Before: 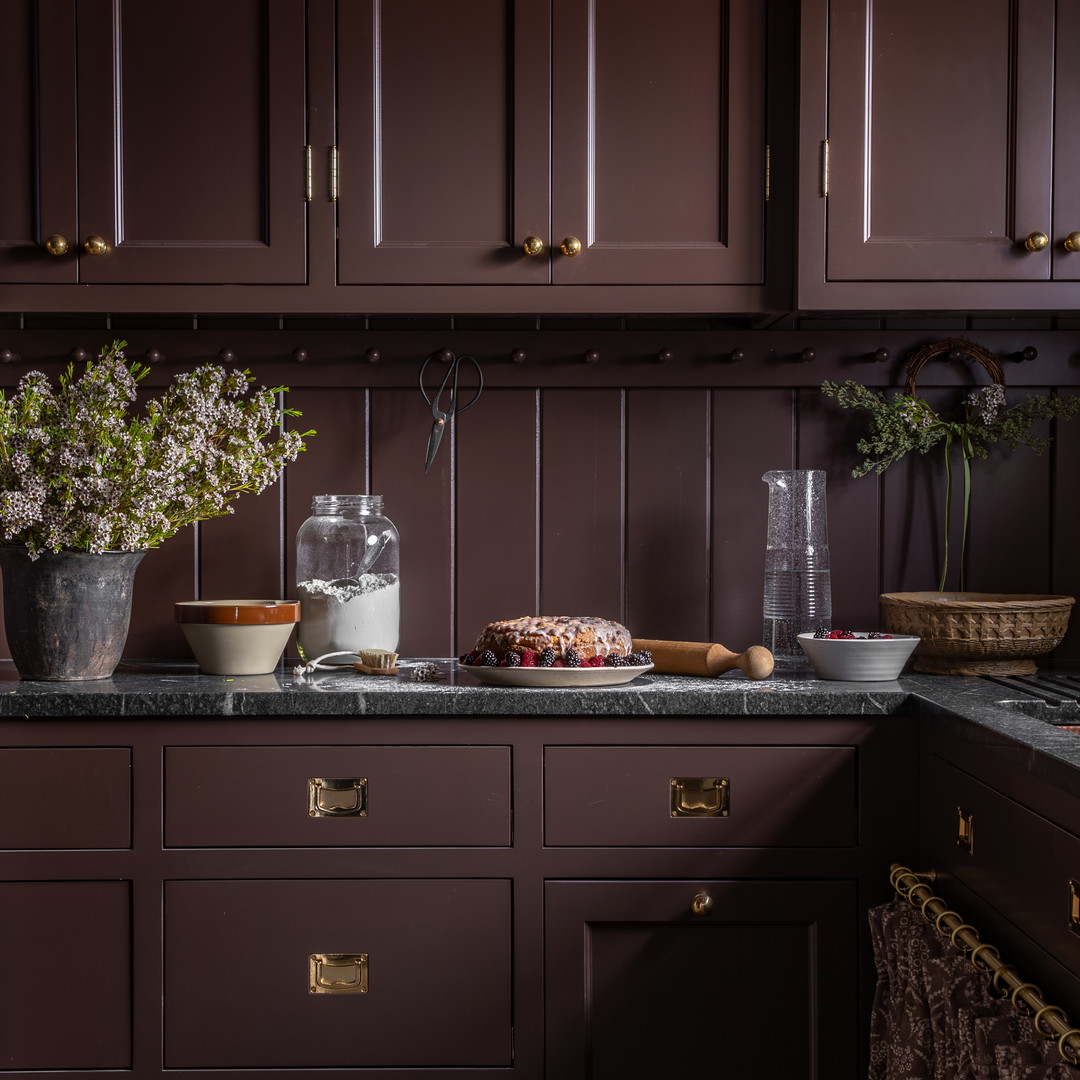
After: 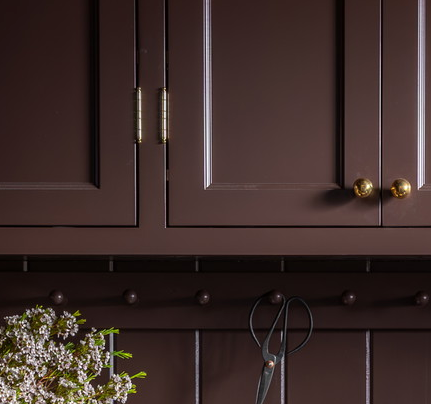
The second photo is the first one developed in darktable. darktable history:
base curve: curves: ch0 [(0, 0) (0.283, 0.295) (1, 1)], preserve colors none
crop: left 15.793%, top 5.441%, right 44.228%, bottom 57.078%
